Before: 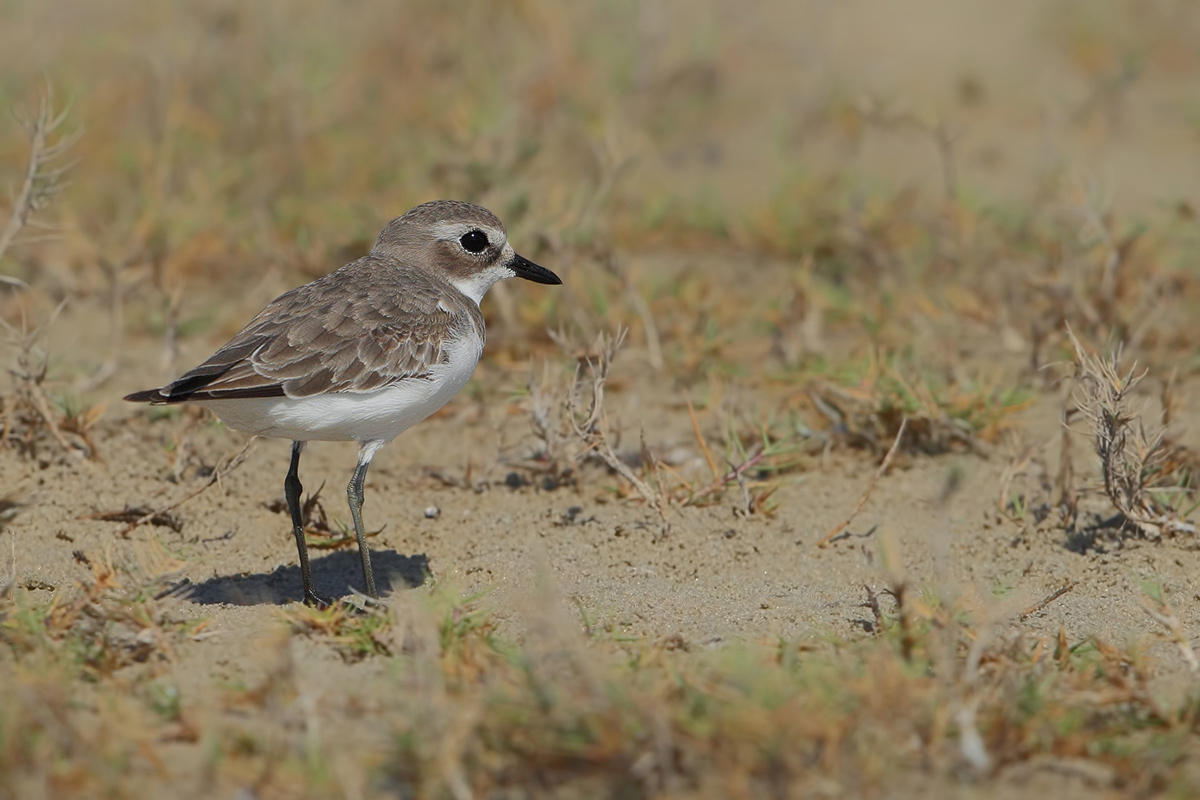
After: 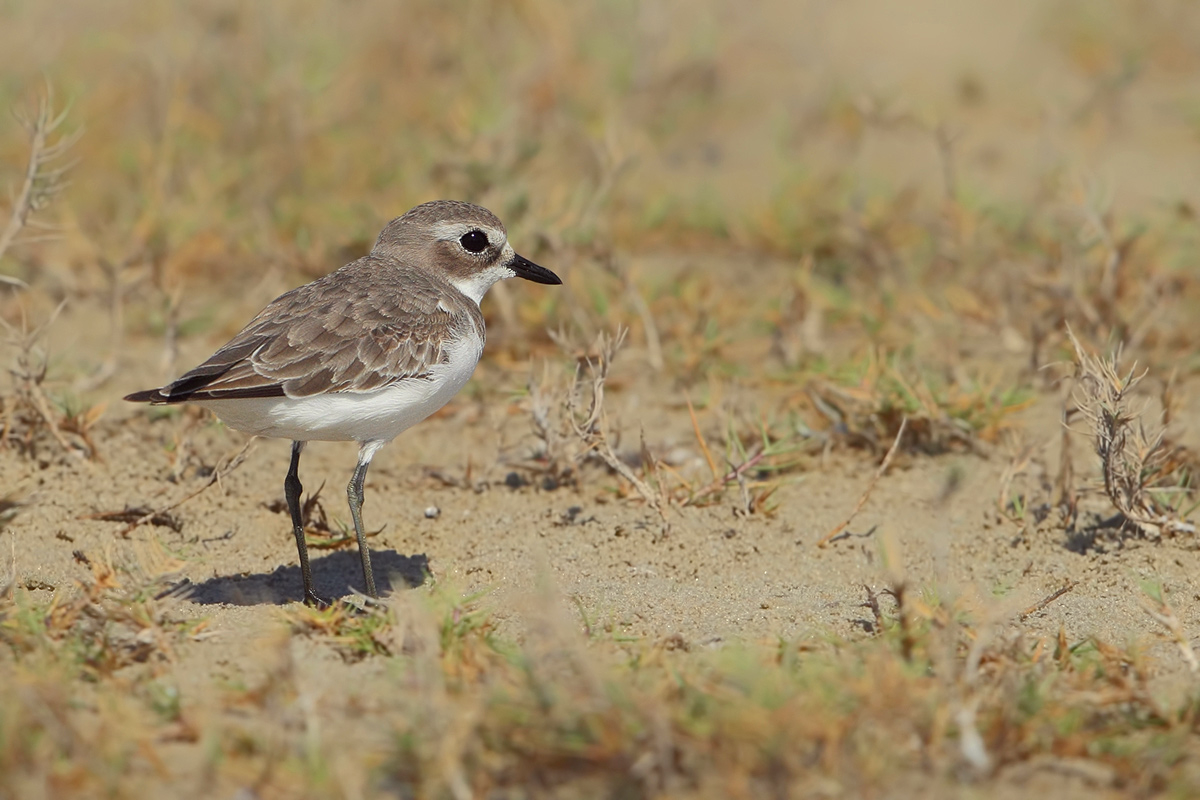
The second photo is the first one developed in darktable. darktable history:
exposure: exposure 0.299 EV, compensate exposure bias true, compensate highlight preservation false
levels: black 0.021%, levels [0, 0.492, 0.984]
color correction: highlights a* -0.929, highlights b* 4.47, shadows a* 3.58
